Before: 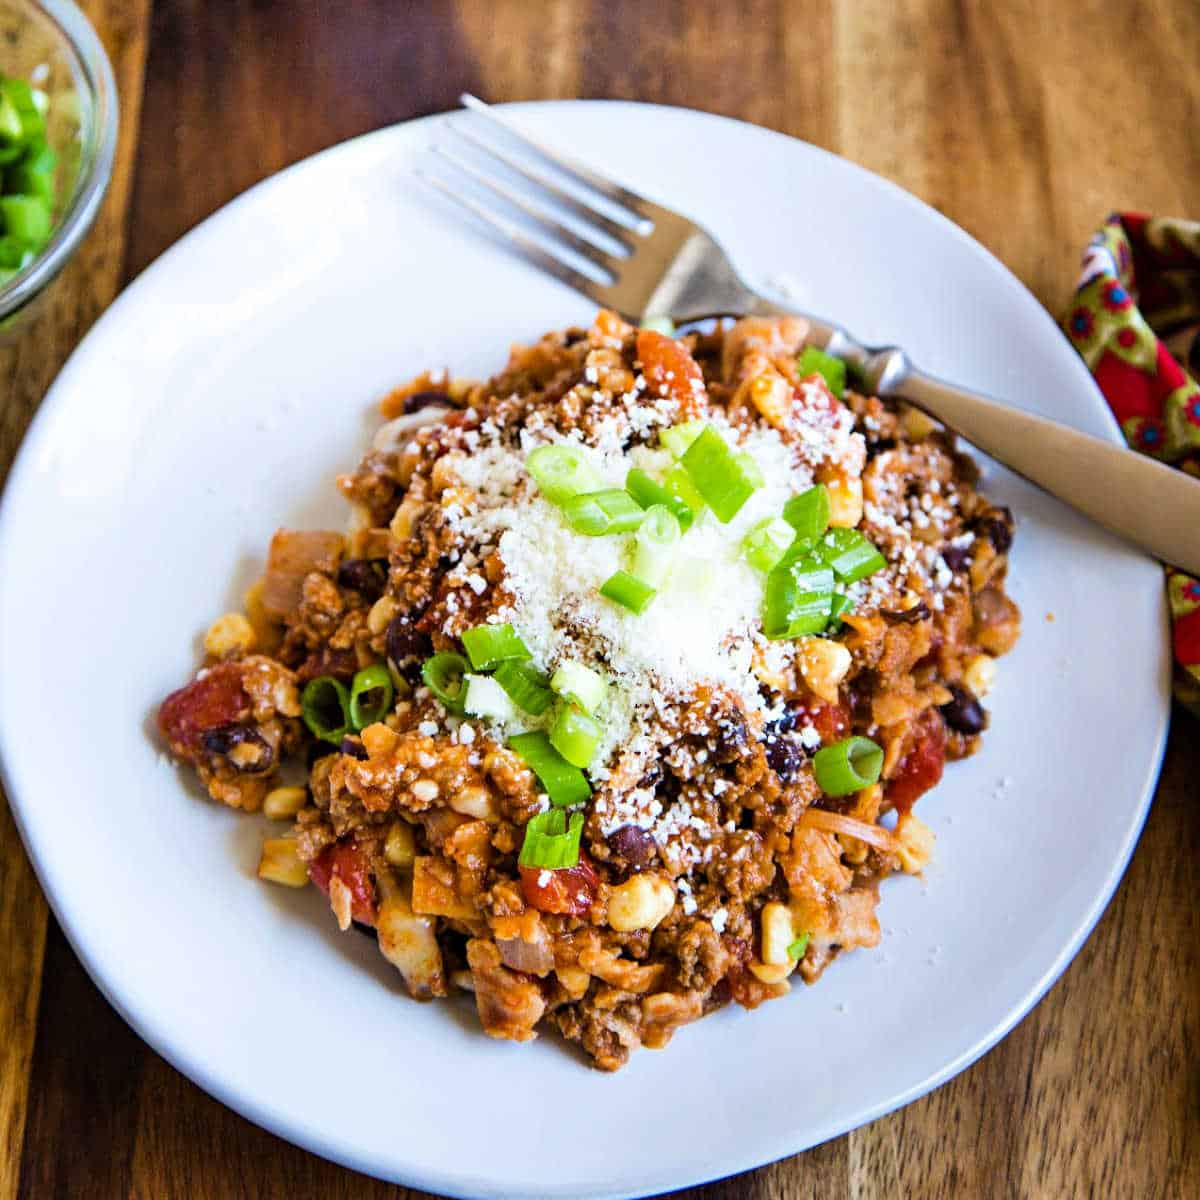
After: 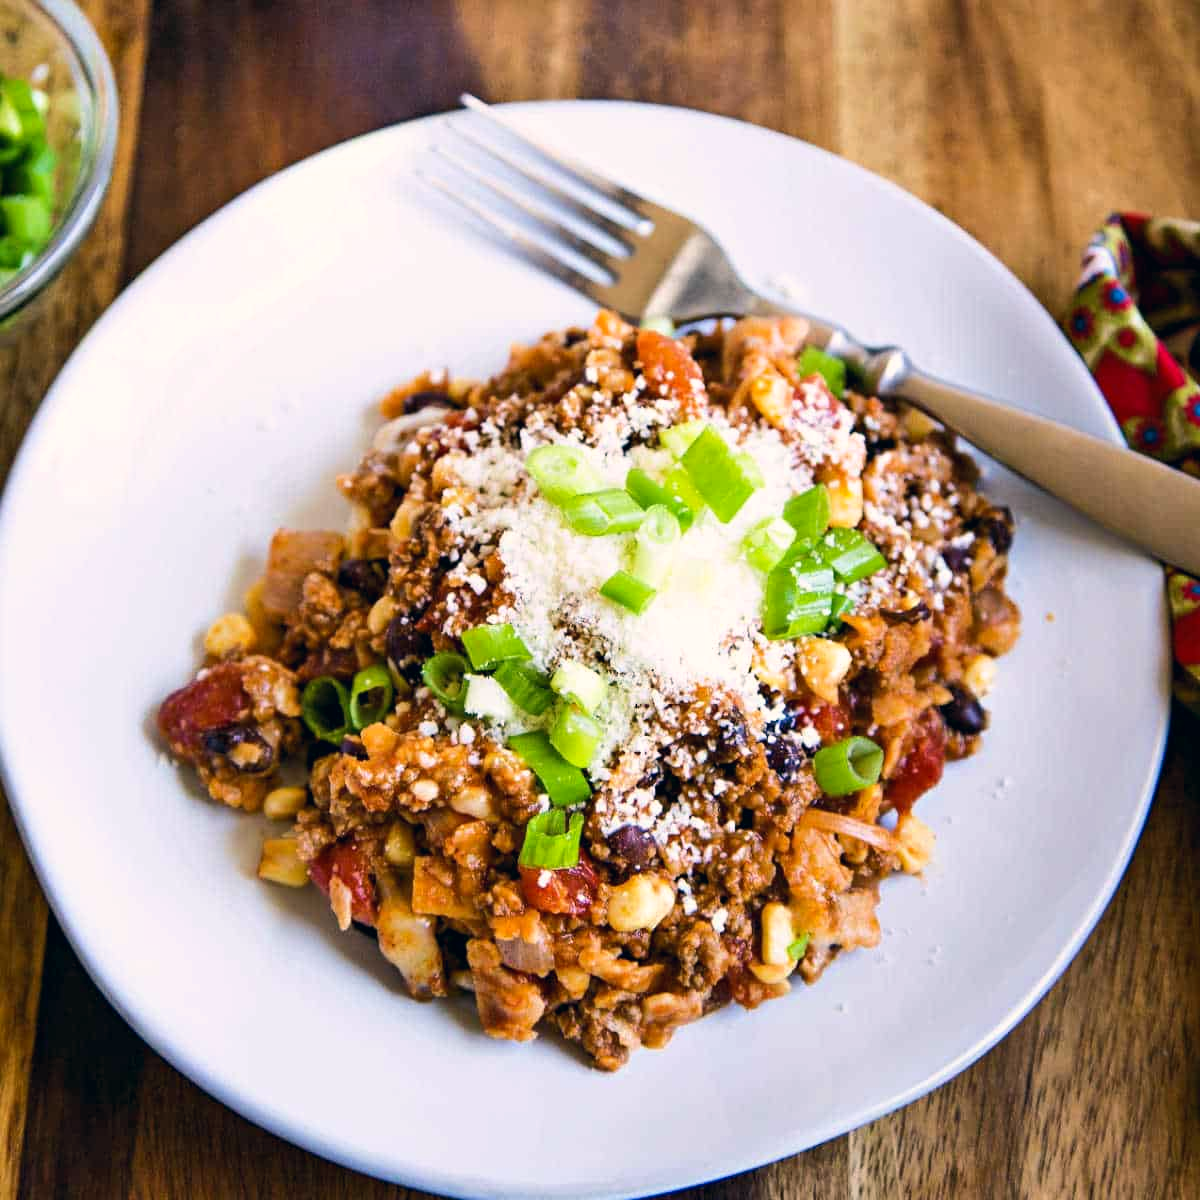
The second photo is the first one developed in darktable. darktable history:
tone curve: curves: ch0 [(0, 0) (0.003, 0.003) (0.011, 0.01) (0.025, 0.023) (0.044, 0.041) (0.069, 0.064) (0.1, 0.092) (0.136, 0.125) (0.177, 0.163) (0.224, 0.207) (0.277, 0.255) (0.335, 0.309) (0.399, 0.375) (0.468, 0.459) (0.543, 0.548) (0.623, 0.629) (0.709, 0.716) (0.801, 0.808) (0.898, 0.911) (1, 1)], color space Lab, independent channels, preserve colors none
color correction: highlights a* 5.48, highlights b* 5.31, shadows a* -4.55, shadows b* -5.15
